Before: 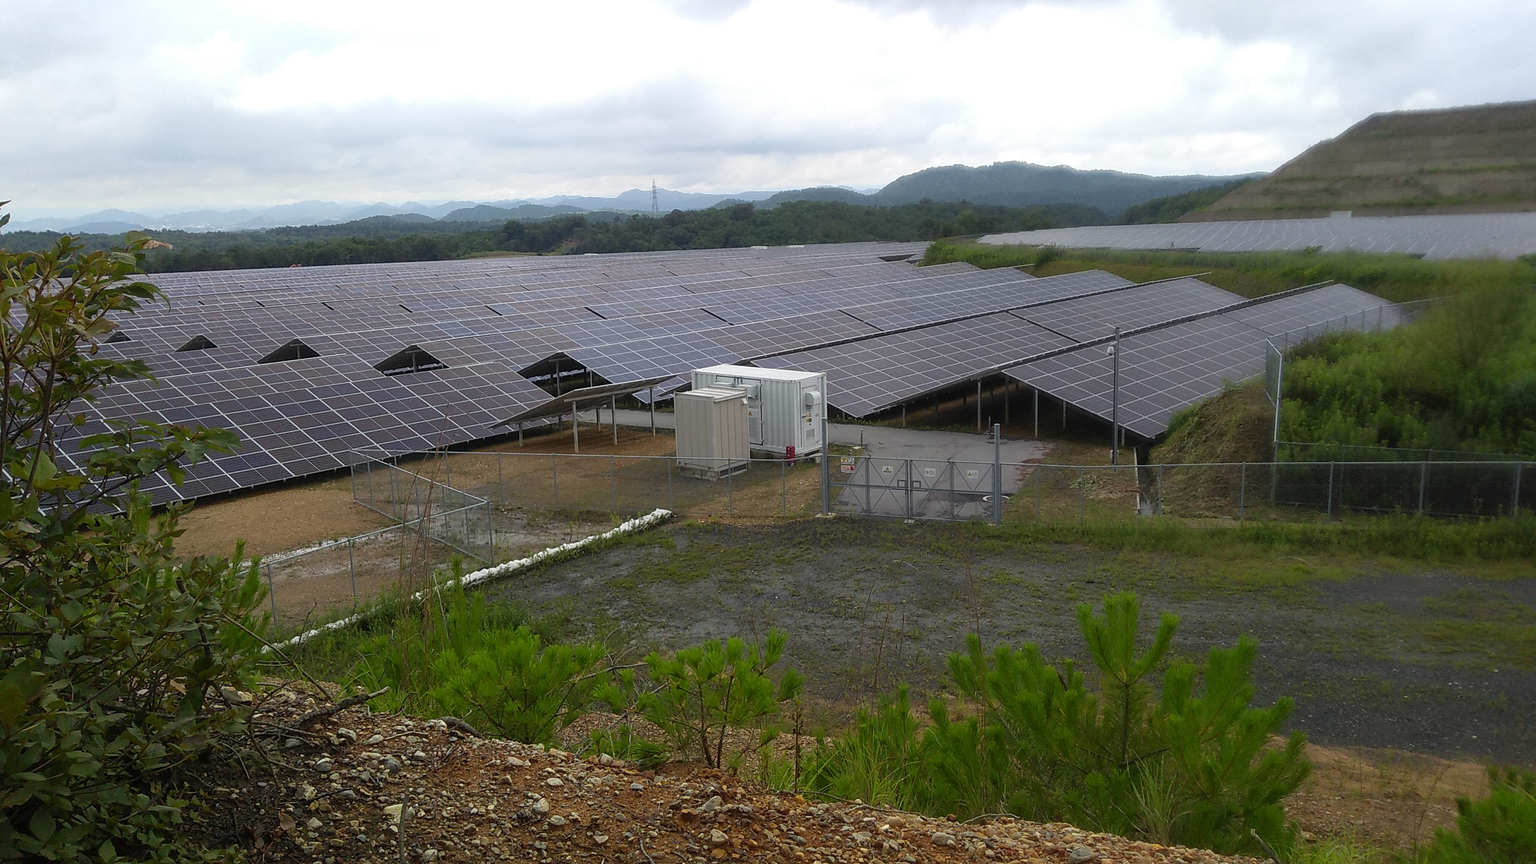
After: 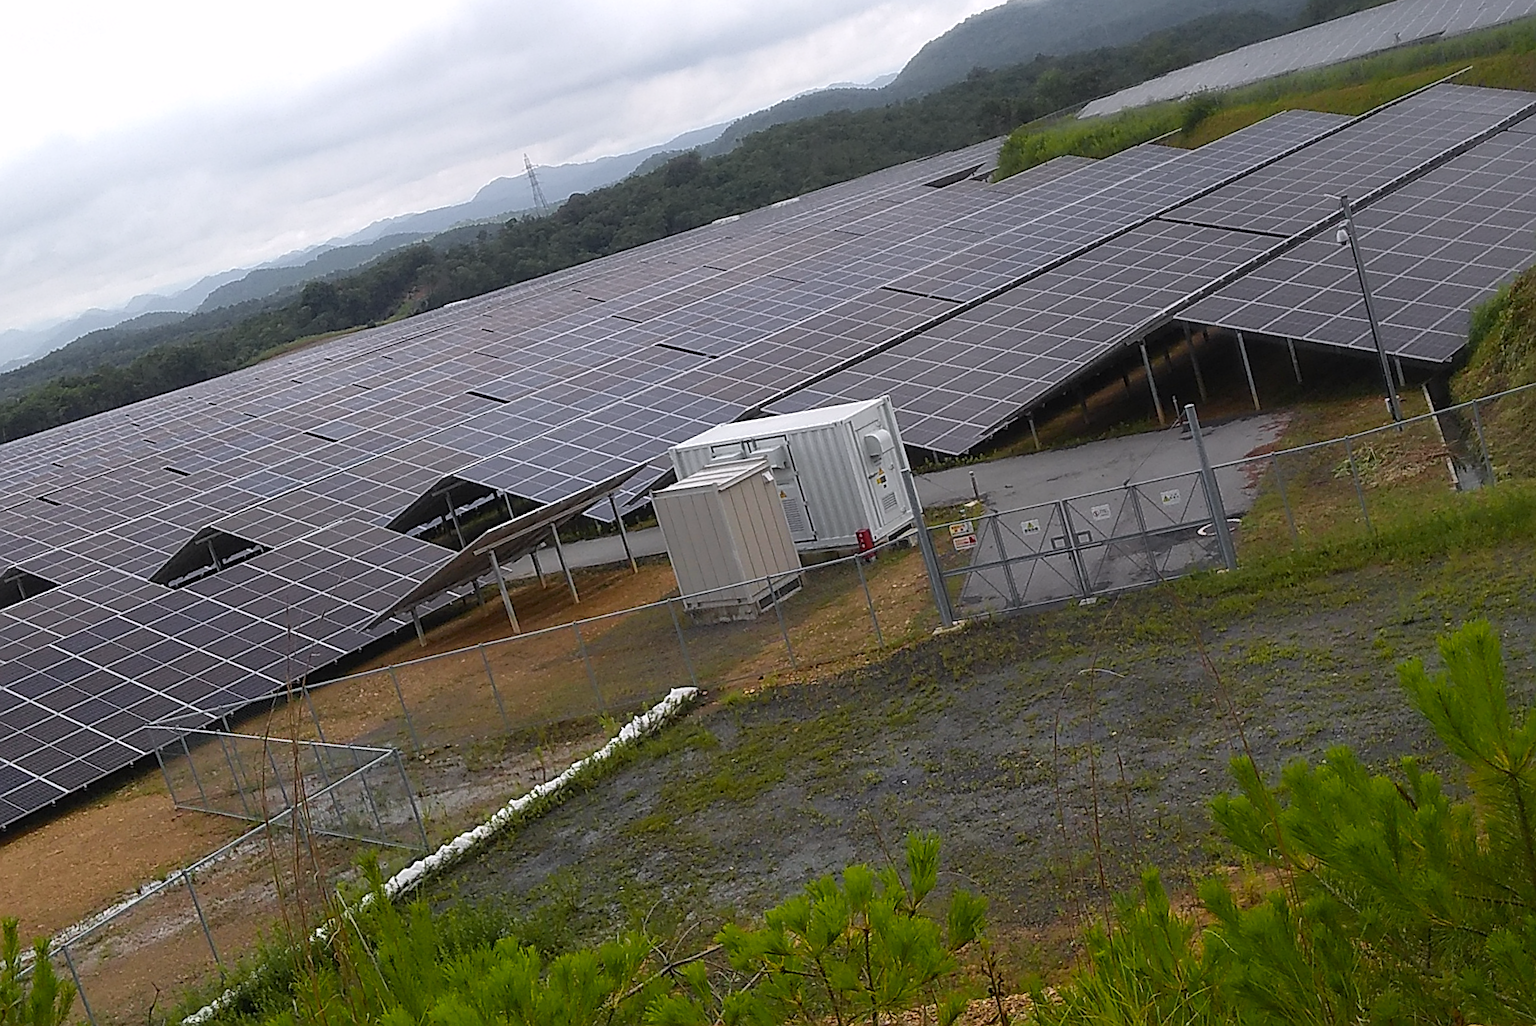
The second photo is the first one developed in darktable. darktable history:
crop and rotate: left 14.385%, right 18.948%
sharpen: on, module defaults
rotate and perspective: rotation -14.8°, crop left 0.1, crop right 0.903, crop top 0.25, crop bottom 0.748
color zones: curves: ch0 [(0, 0.511) (0.143, 0.531) (0.286, 0.56) (0.429, 0.5) (0.571, 0.5) (0.714, 0.5) (0.857, 0.5) (1, 0.5)]; ch1 [(0, 0.525) (0.143, 0.705) (0.286, 0.715) (0.429, 0.35) (0.571, 0.35) (0.714, 0.35) (0.857, 0.4) (1, 0.4)]; ch2 [(0, 0.572) (0.143, 0.512) (0.286, 0.473) (0.429, 0.45) (0.571, 0.5) (0.714, 0.5) (0.857, 0.518) (1, 0.518)]
color calibration: illuminant custom, x 0.348, y 0.366, temperature 4940.58 K
